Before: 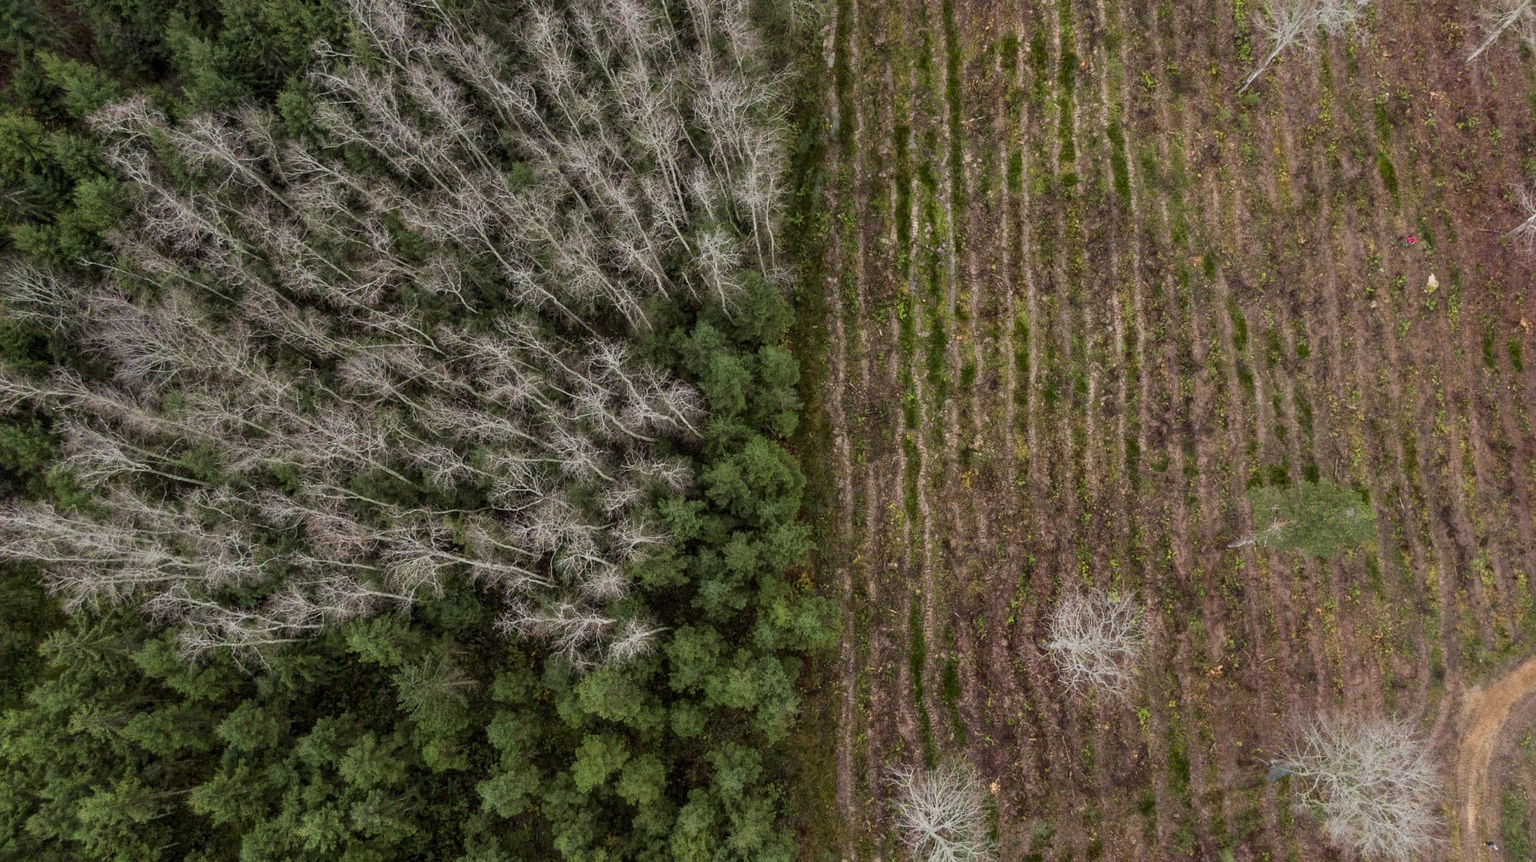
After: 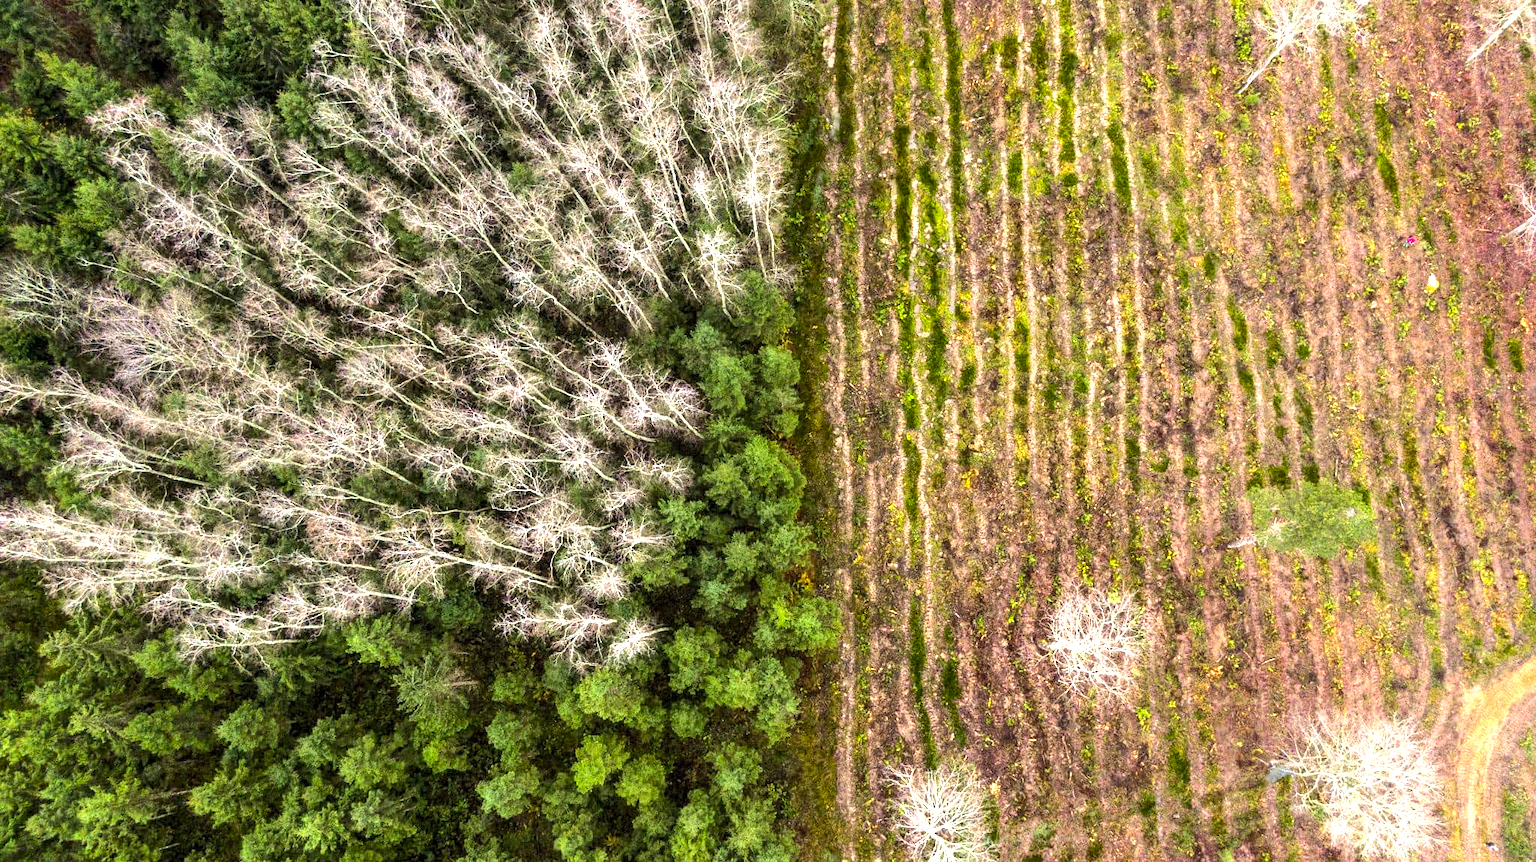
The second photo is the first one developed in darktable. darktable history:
contrast brightness saturation: contrast 0.03, brightness 0.06, saturation 0.13
color balance rgb: perceptual saturation grading › global saturation 20%, global vibrance 20%
exposure: black level correction 0.001, exposure 1.116 EV, compensate highlight preservation false
tone equalizer: -8 EV -0.75 EV, -7 EV -0.7 EV, -6 EV -0.6 EV, -5 EV -0.4 EV, -3 EV 0.4 EV, -2 EV 0.6 EV, -1 EV 0.7 EV, +0 EV 0.75 EV, edges refinement/feathering 500, mask exposure compensation -1.57 EV, preserve details no
